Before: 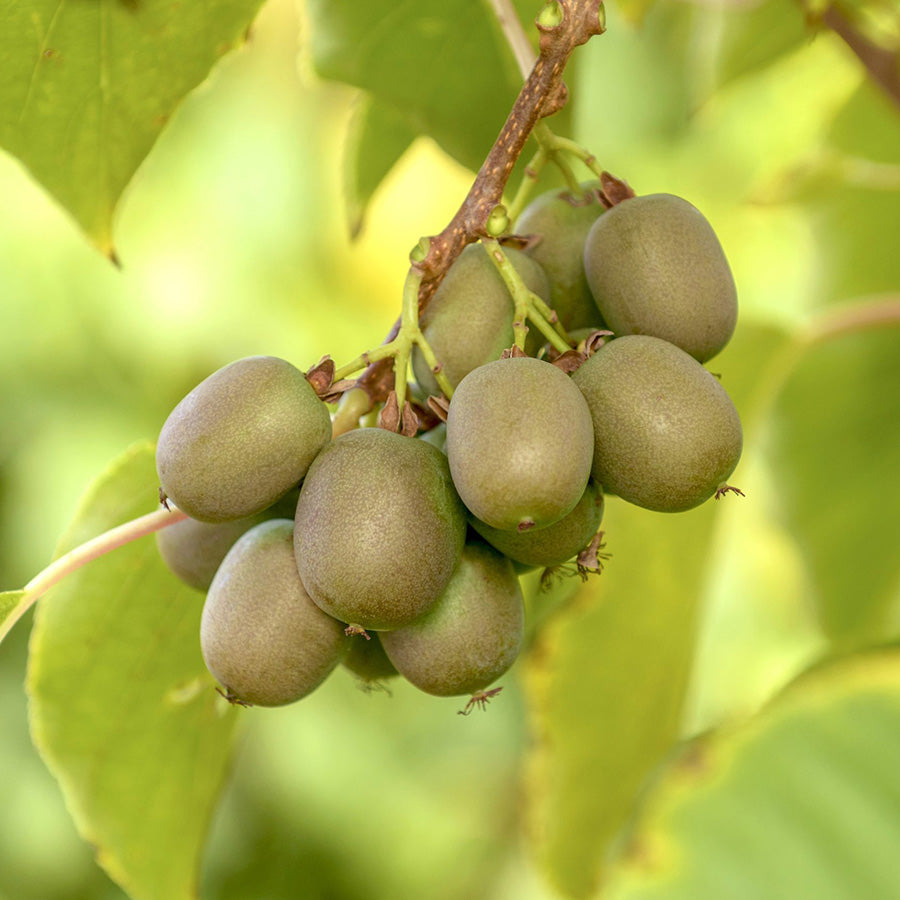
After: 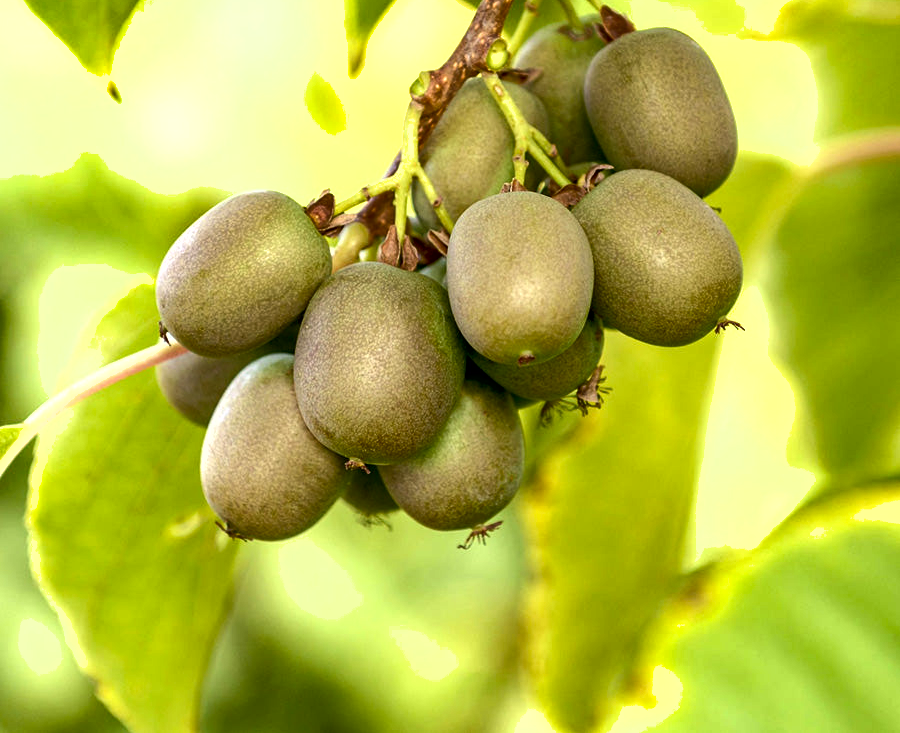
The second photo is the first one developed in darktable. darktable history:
shadows and highlights: low approximation 0.01, soften with gaussian
crop and rotate: top 18.507%
exposure: black level correction 0.011, compensate highlight preservation false
tone equalizer: -8 EV -0.75 EV, -7 EV -0.7 EV, -6 EV -0.6 EV, -5 EV -0.4 EV, -3 EV 0.4 EV, -2 EV 0.6 EV, -1 EV 0.7 EV, +0 EV 0.75 EV, edges refinement/feathering 500, mask exposure compensation -1.57 EV, preserve details no
